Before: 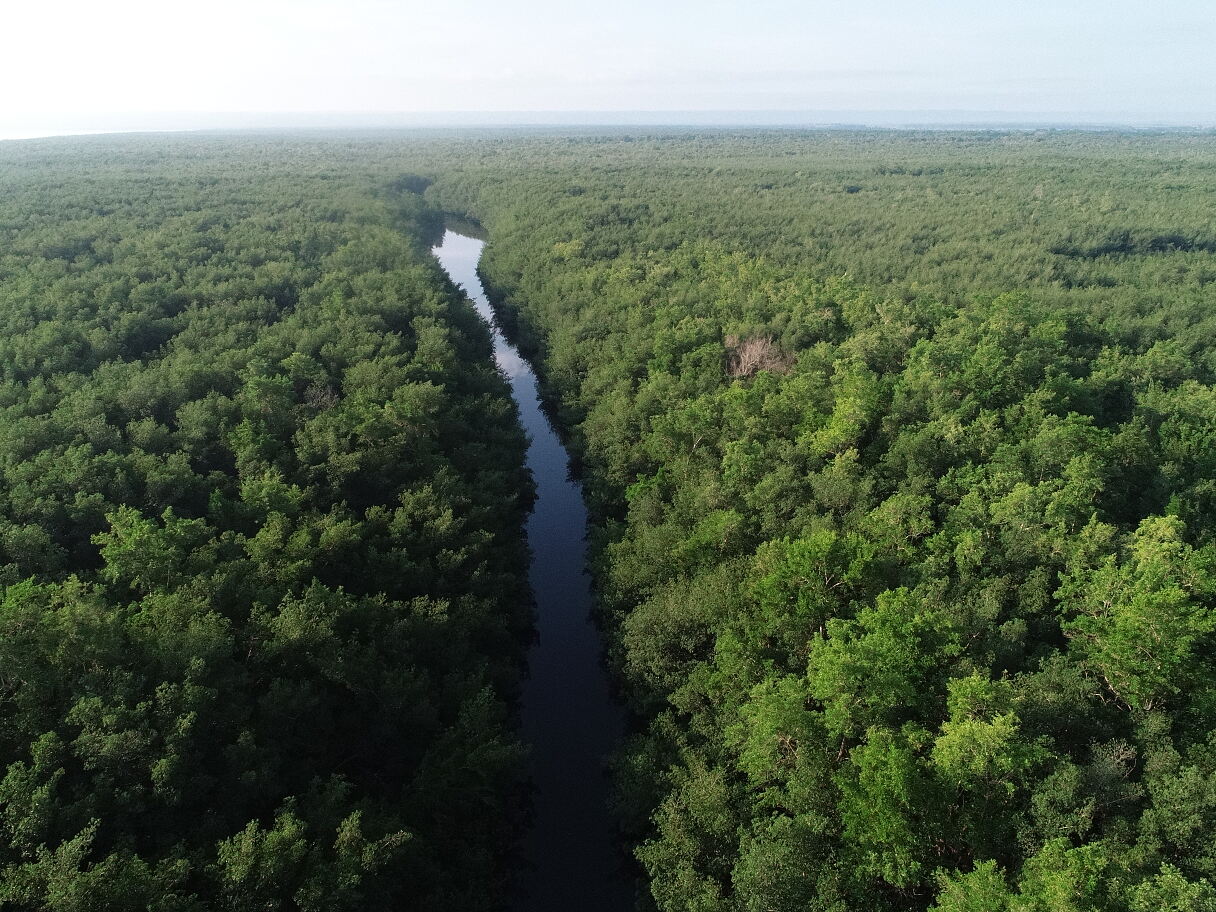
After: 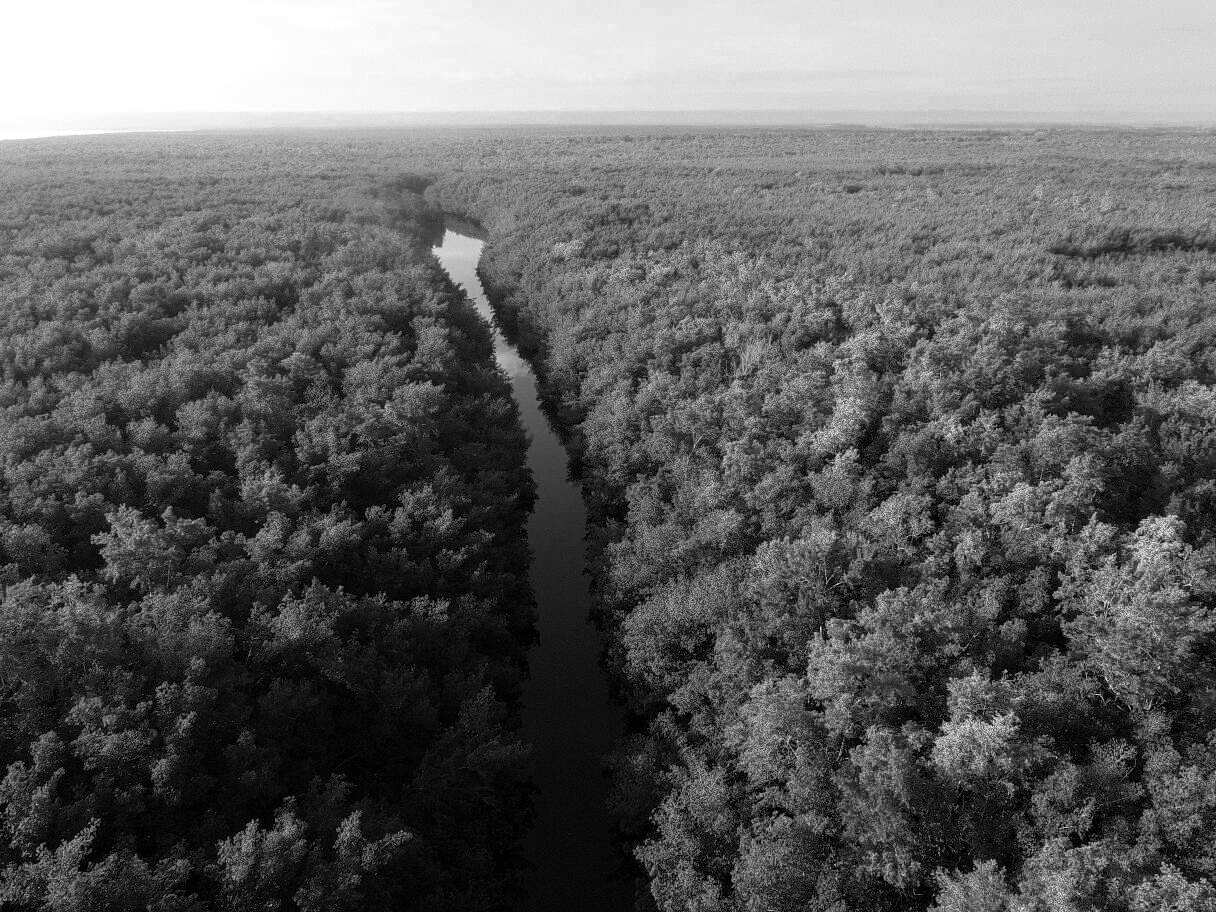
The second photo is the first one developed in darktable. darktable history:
local contrast: on, module defaults
color zones: curves: ch0 [(0.002, 0.593) (0.143, 0.417) (0.285, 0.541) (0.455, 0.289) (0.608, 0.327) (0.727, 0.283) (0.869, 0.571) (1, 0.603)]; ch1 [(0, 0) (0.143, 0) (0.286, 0) (0.429, 0) (0.571, 0) (0.714, 0) (0.857, 0)]
